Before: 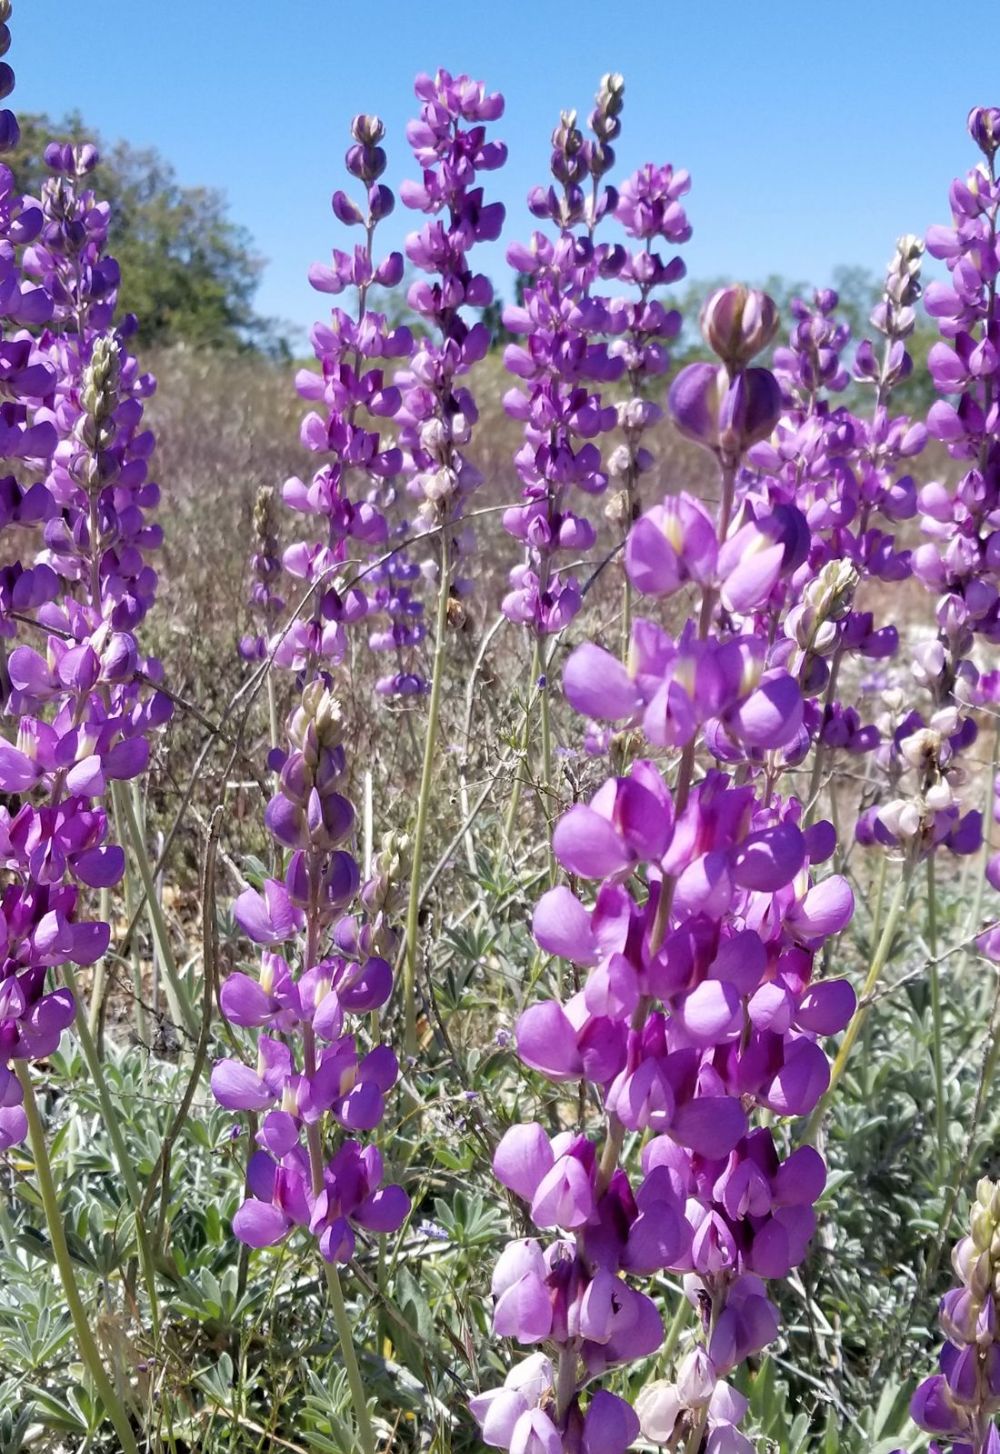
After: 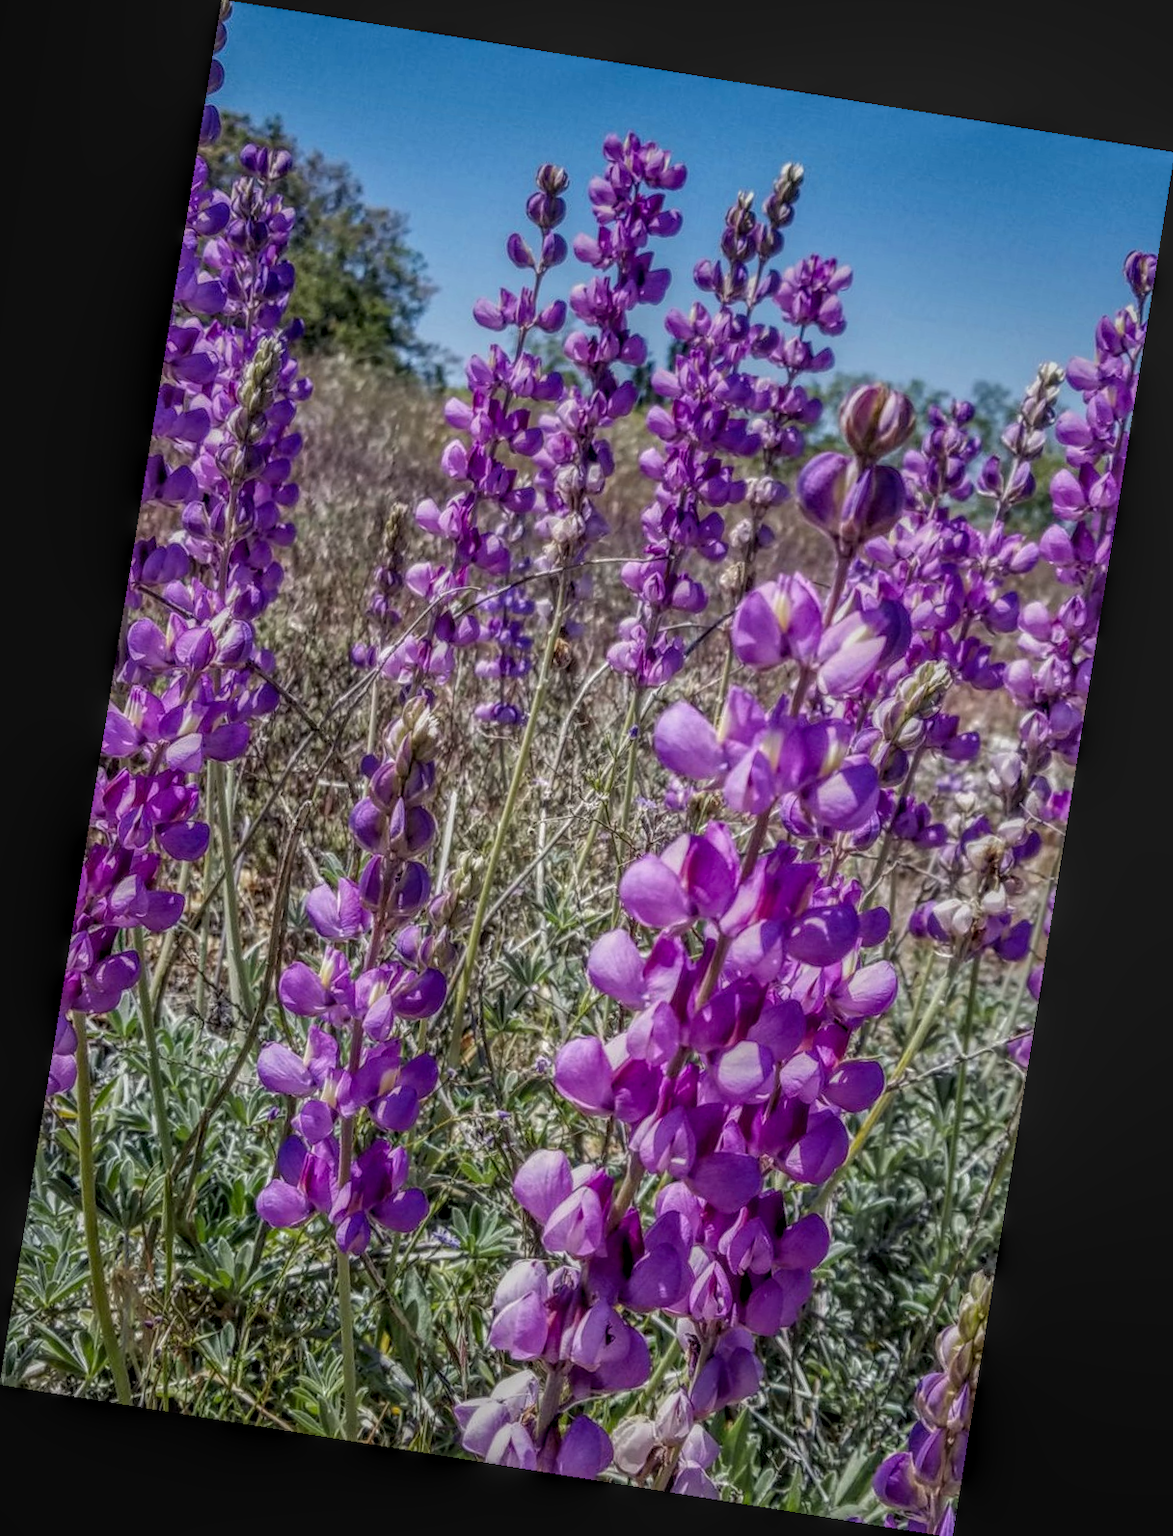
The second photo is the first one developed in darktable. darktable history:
rotate and perspective: rotation 9.12°, automatic cropping off
local contrast: highlights 0%, shadows 0%, detail 200%, midtone range 0.25
